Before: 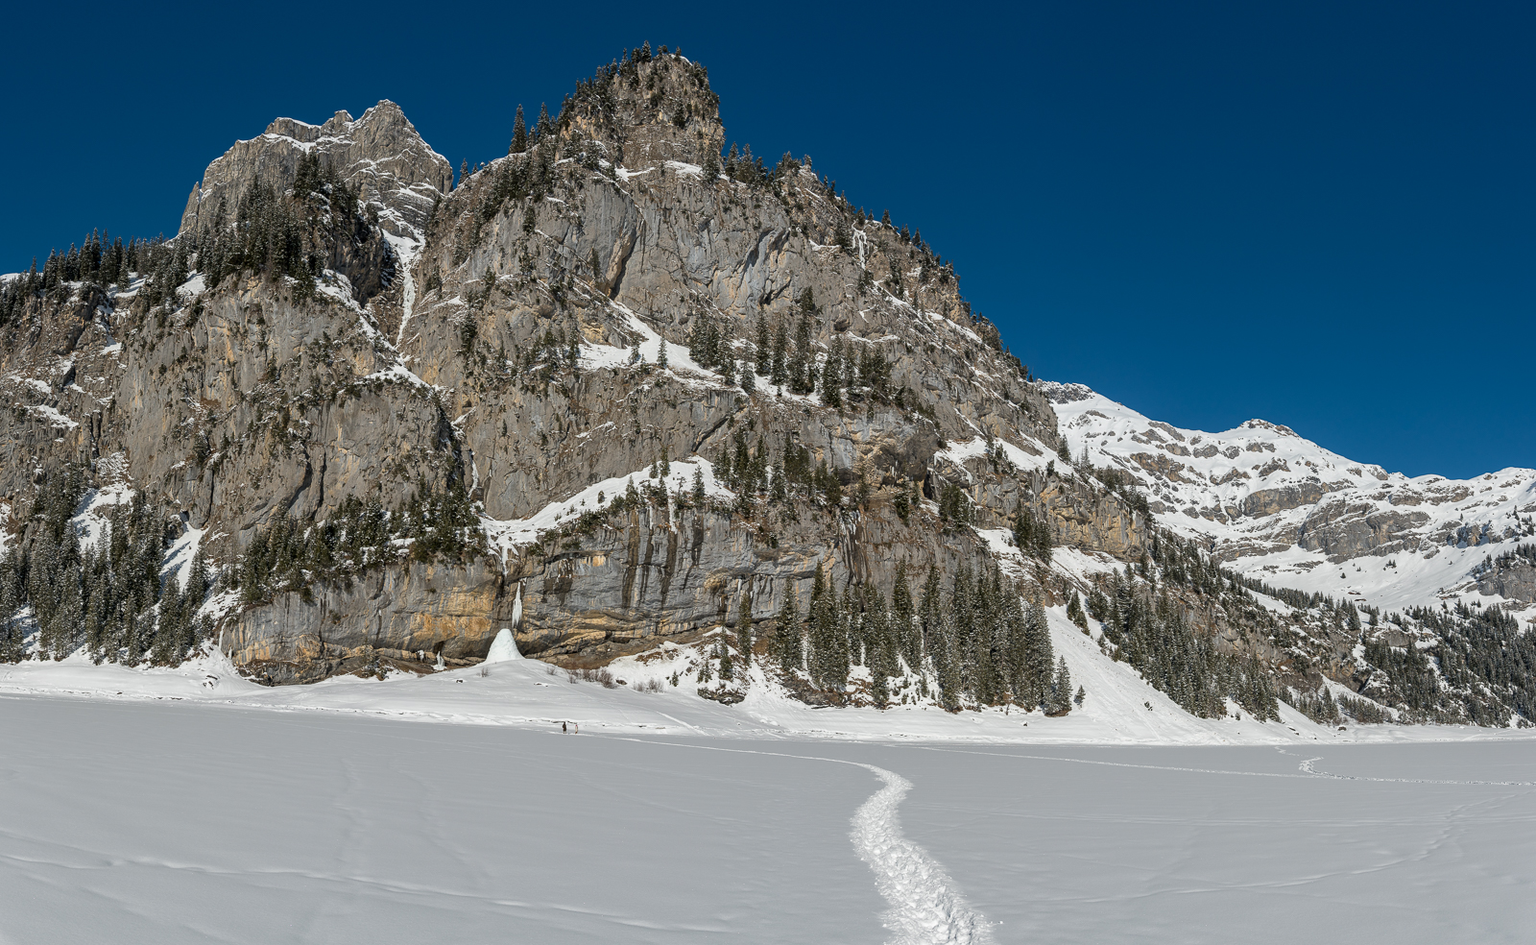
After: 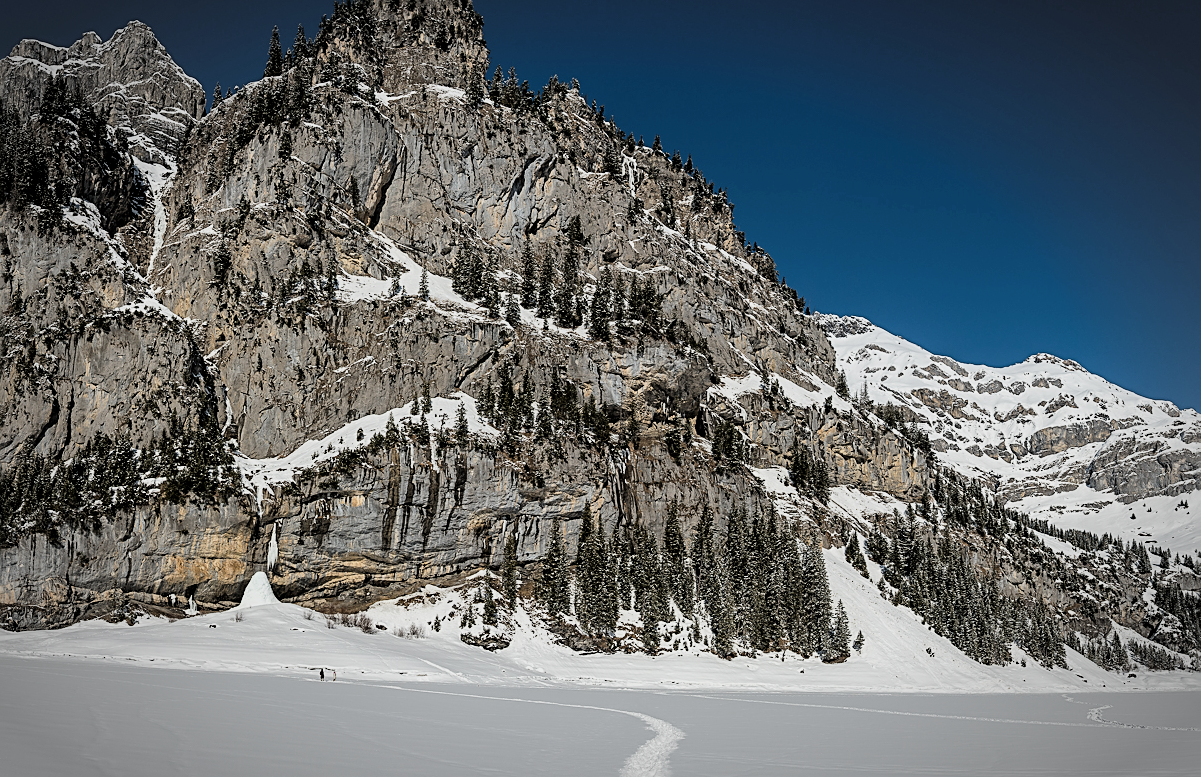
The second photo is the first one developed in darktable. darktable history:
contrast brightness saturation: saturation -0.062
crop: left 16.68%, top 8.494%, right 8.239%, bottom 12.503%
filmic rgb: black relative exposure -7.73 EV, white relative exposure 4.39 EV, threshold 2.96 EV, target black luminance 0%, hardness 3.76, latitude 50.68%, contrast 1.062, highlights saturation mix 9.06%, shadows ↔ highlights balance -0.229%, enable highlight reconstruction true
sharpen: amount 0.593
tone equalizer: -8 EV -0.427 EV, -7 EV -0.386 EV, -6 EV -0.373 EV, -5 EV -0.223 EV, -3 EV 0.225 EV, -2 EV 0.306 EV, -1 EV 0.387 EV, +0 EV 0.43 EV, edges refinement/feathering 500, mask exposure compensation -1.57 EV, preserve details no
vignetting: automatic ratio true, unbound false
